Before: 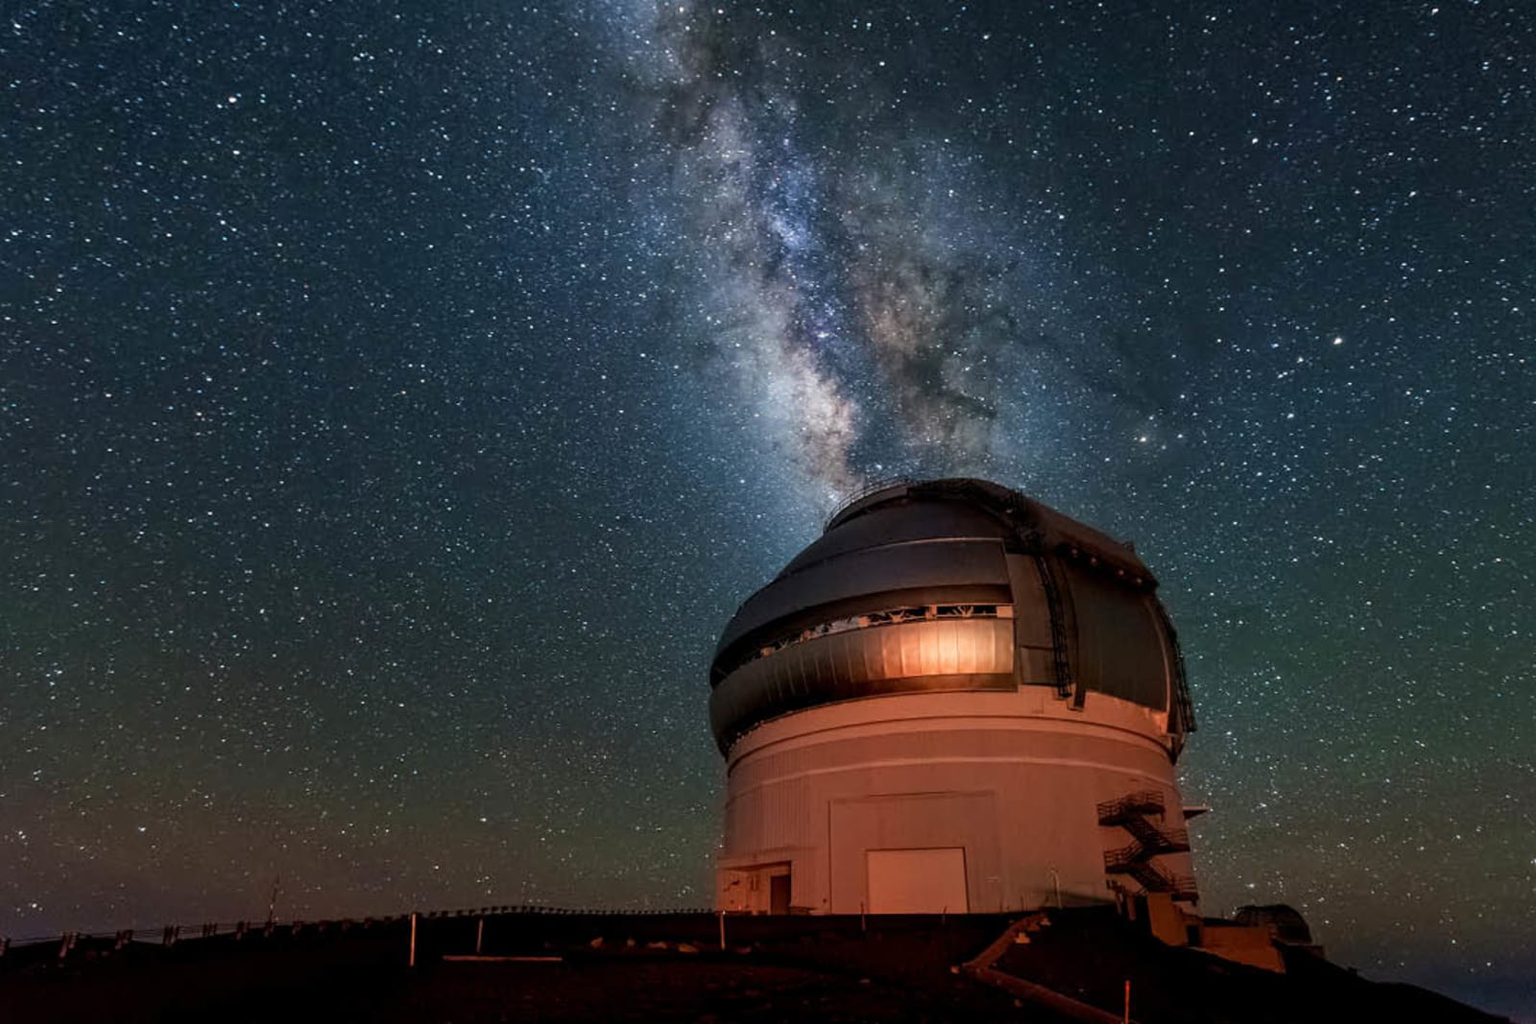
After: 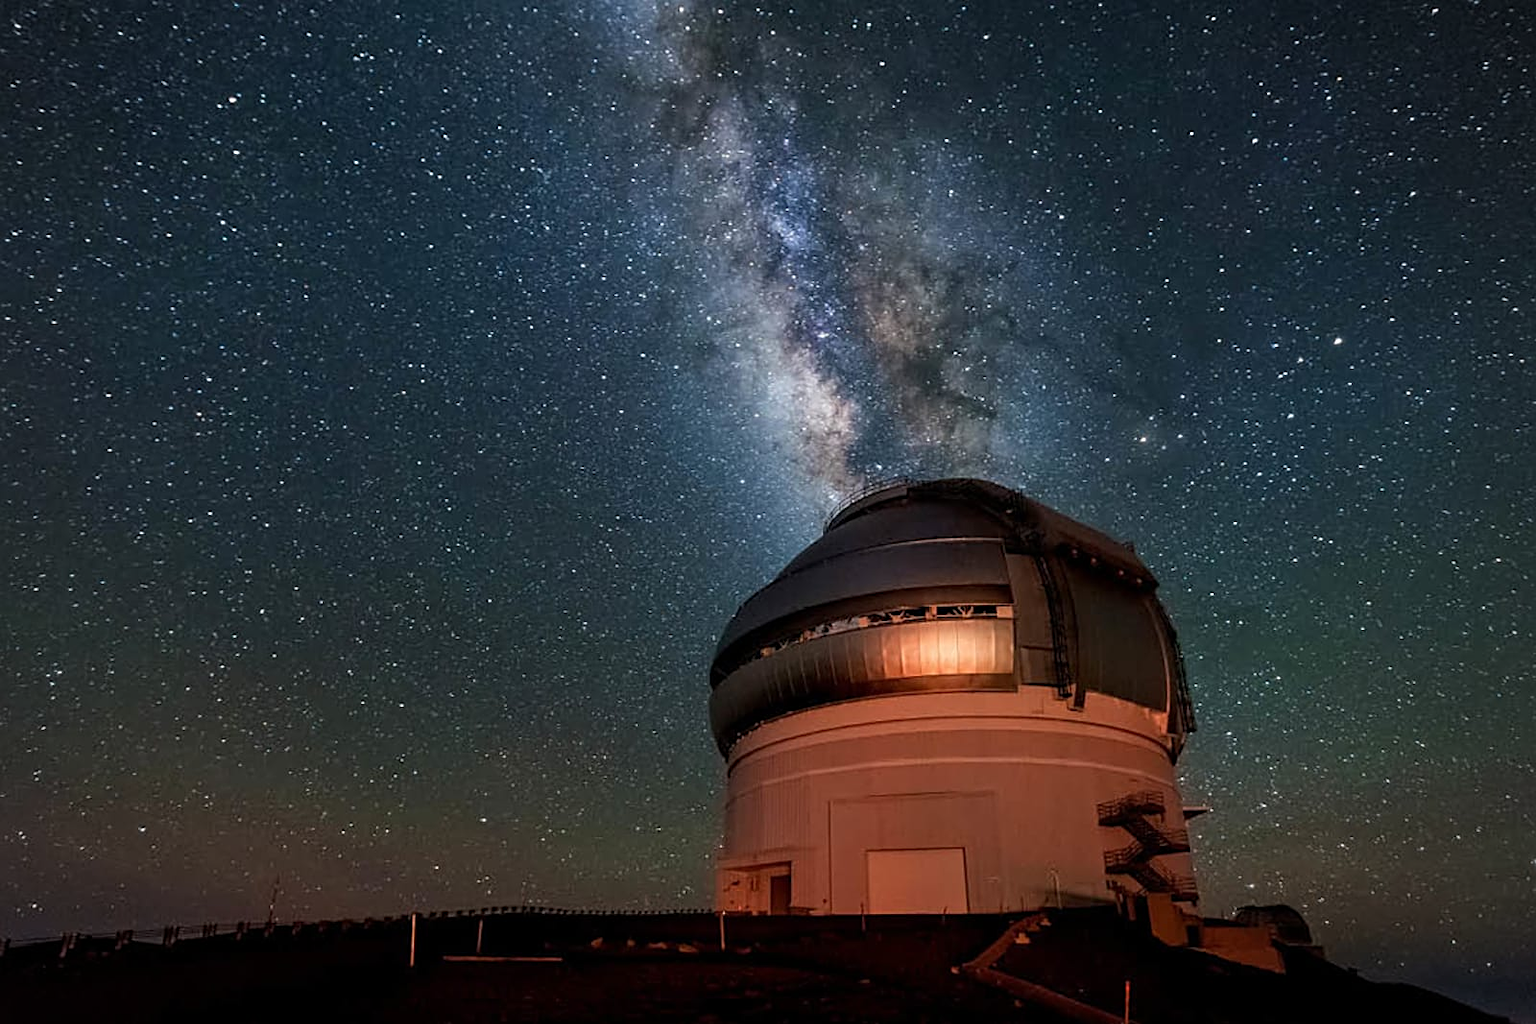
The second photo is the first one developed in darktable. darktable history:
vignetting: on, module defaults
sharpen: on, module defaults
